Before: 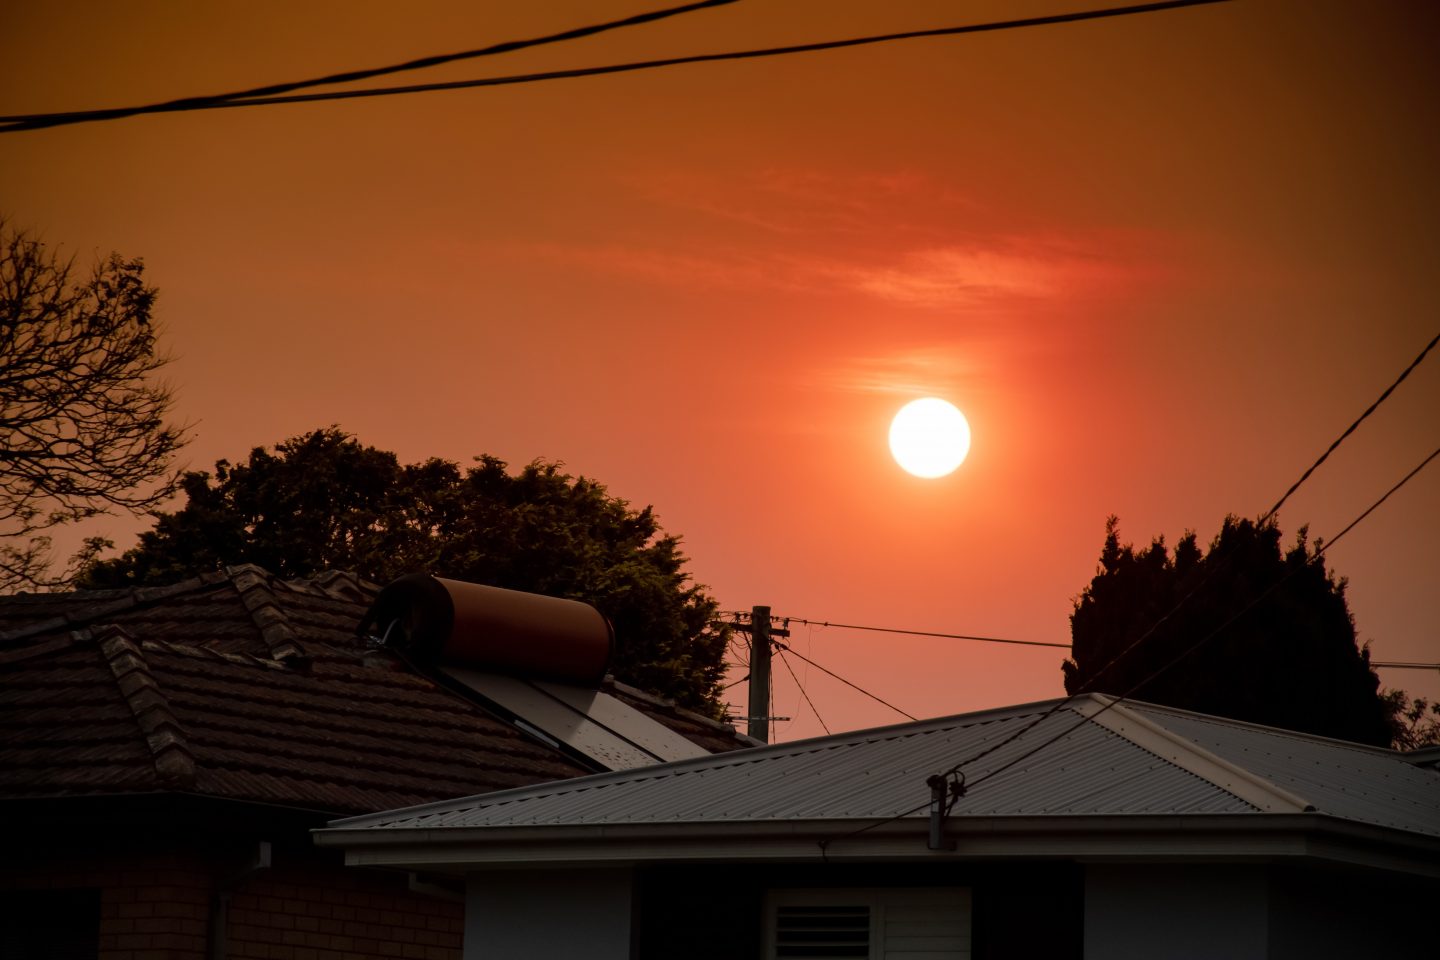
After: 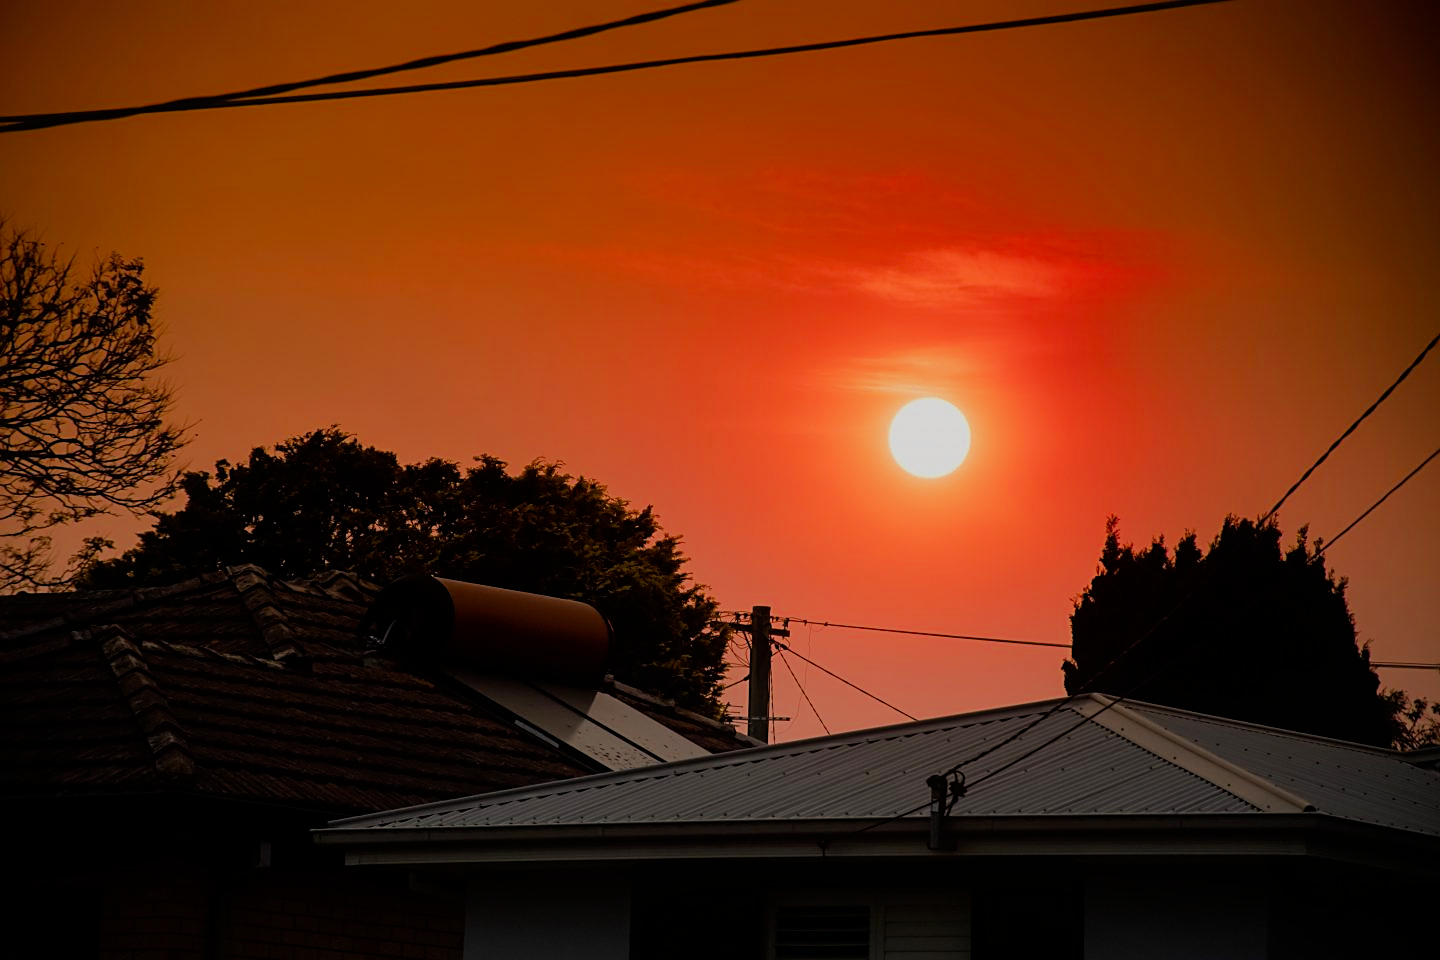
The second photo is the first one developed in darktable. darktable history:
color zones: curves: ch0 [(0, 0.613) (0.01, 0.613) (0.245, 0.448) (0.498, 0.529) (0.642, 0.665) (0.879, 0.777) (0.99, 0.613)]; ch1 [(0, 0) (0.143, 0) (0.286, 0) (0.429, 0) (0.571, 0) (0.714, 0) (0.857, 0)], mix -131.09%
contrast equalizer: octaves 7, y [[0.6 ×6], [0.55 ×6], [0 ×6], [0 ×6], [0 ×6]], mix -0.3
filmic rgb: hardness 4.17
sharpen: on, module defaults
